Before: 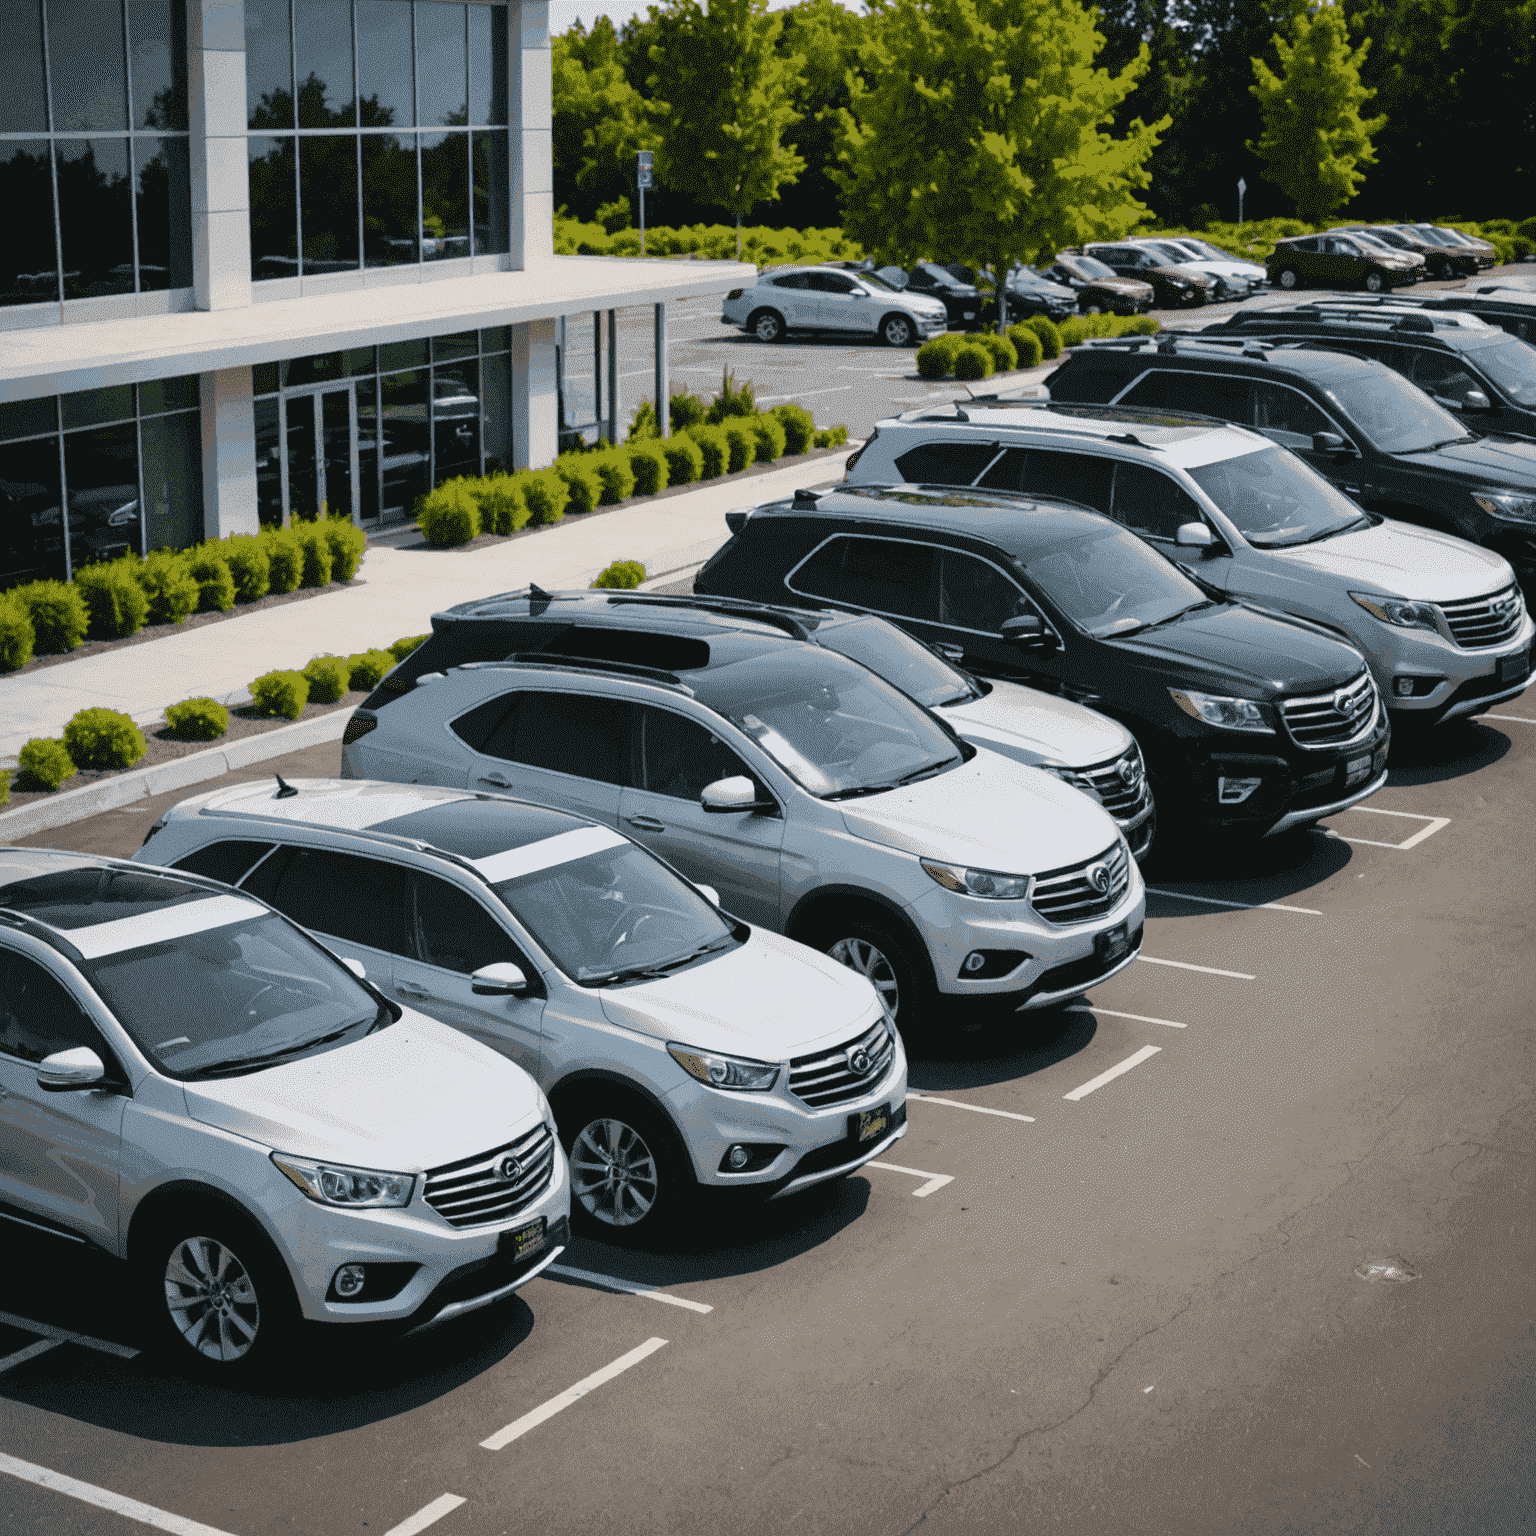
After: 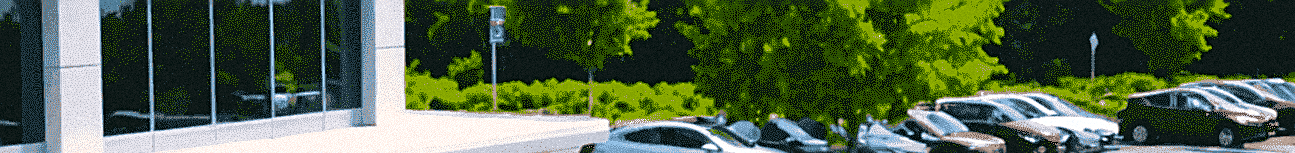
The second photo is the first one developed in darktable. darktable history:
white balance: red 1.004, blue 1.024
vibrance: vibrance 67%
exposure: exposure 0.515 EV, compensate highlight preservation false
sharpen: on, module defaults
crop and rotate: left 9.644%, top 9.491%, right 6.021%, bottom 80.509%
color contrast: green-magenta contrast 1.69, blue-yellow contrast 1.49
grain: mid-tones bias 0%
